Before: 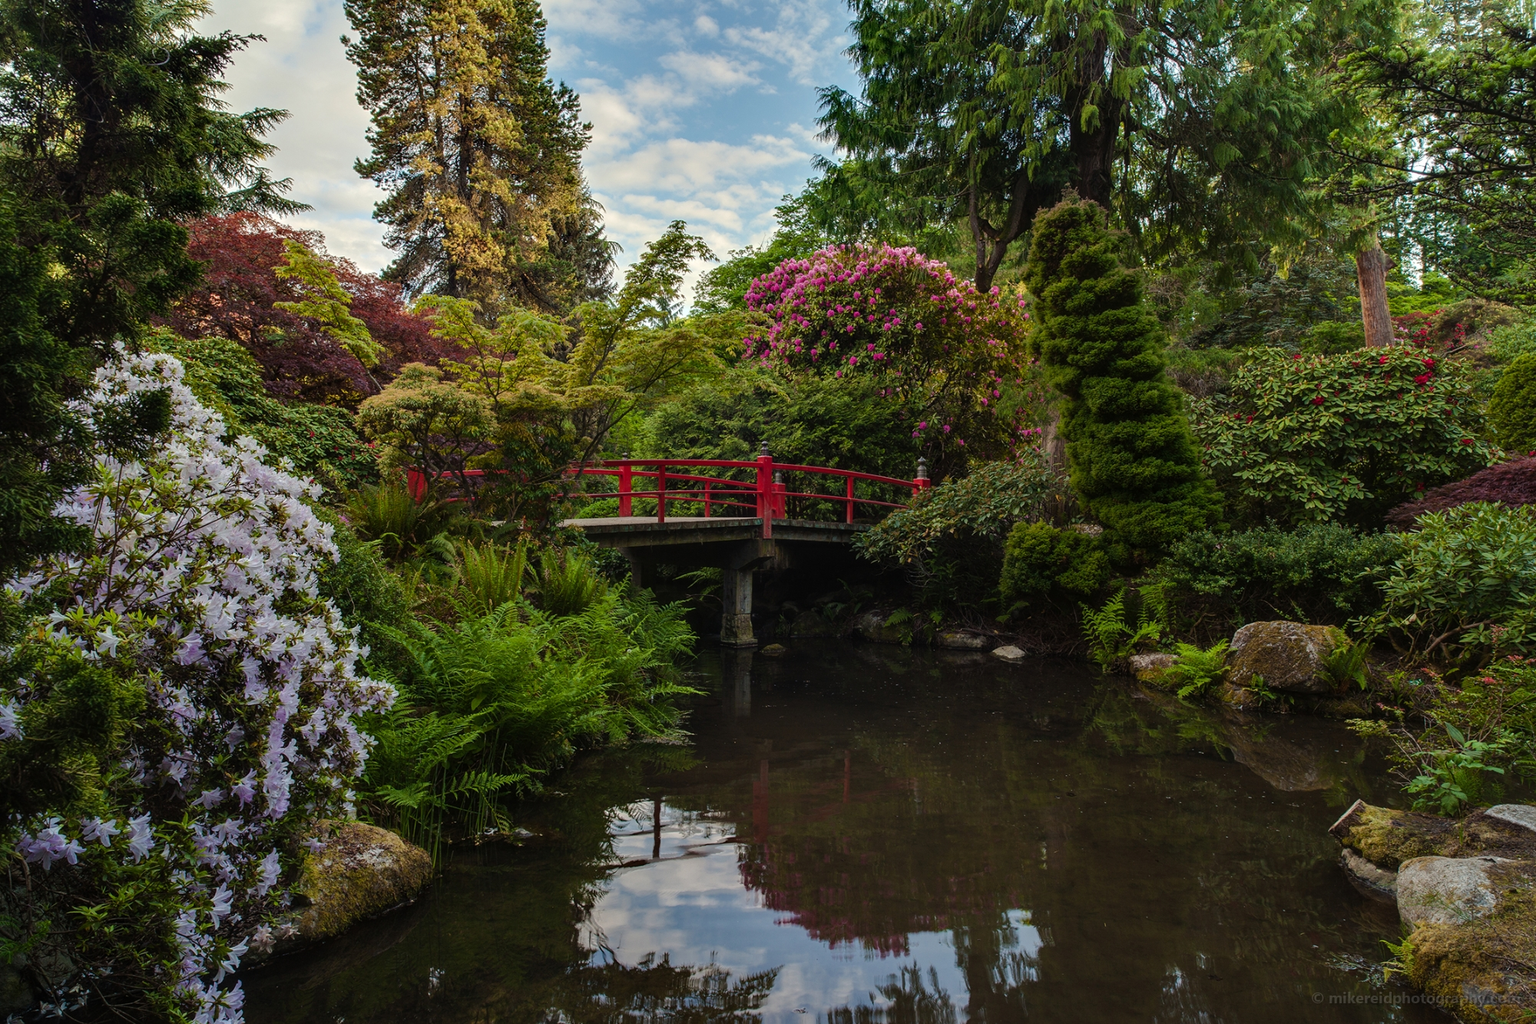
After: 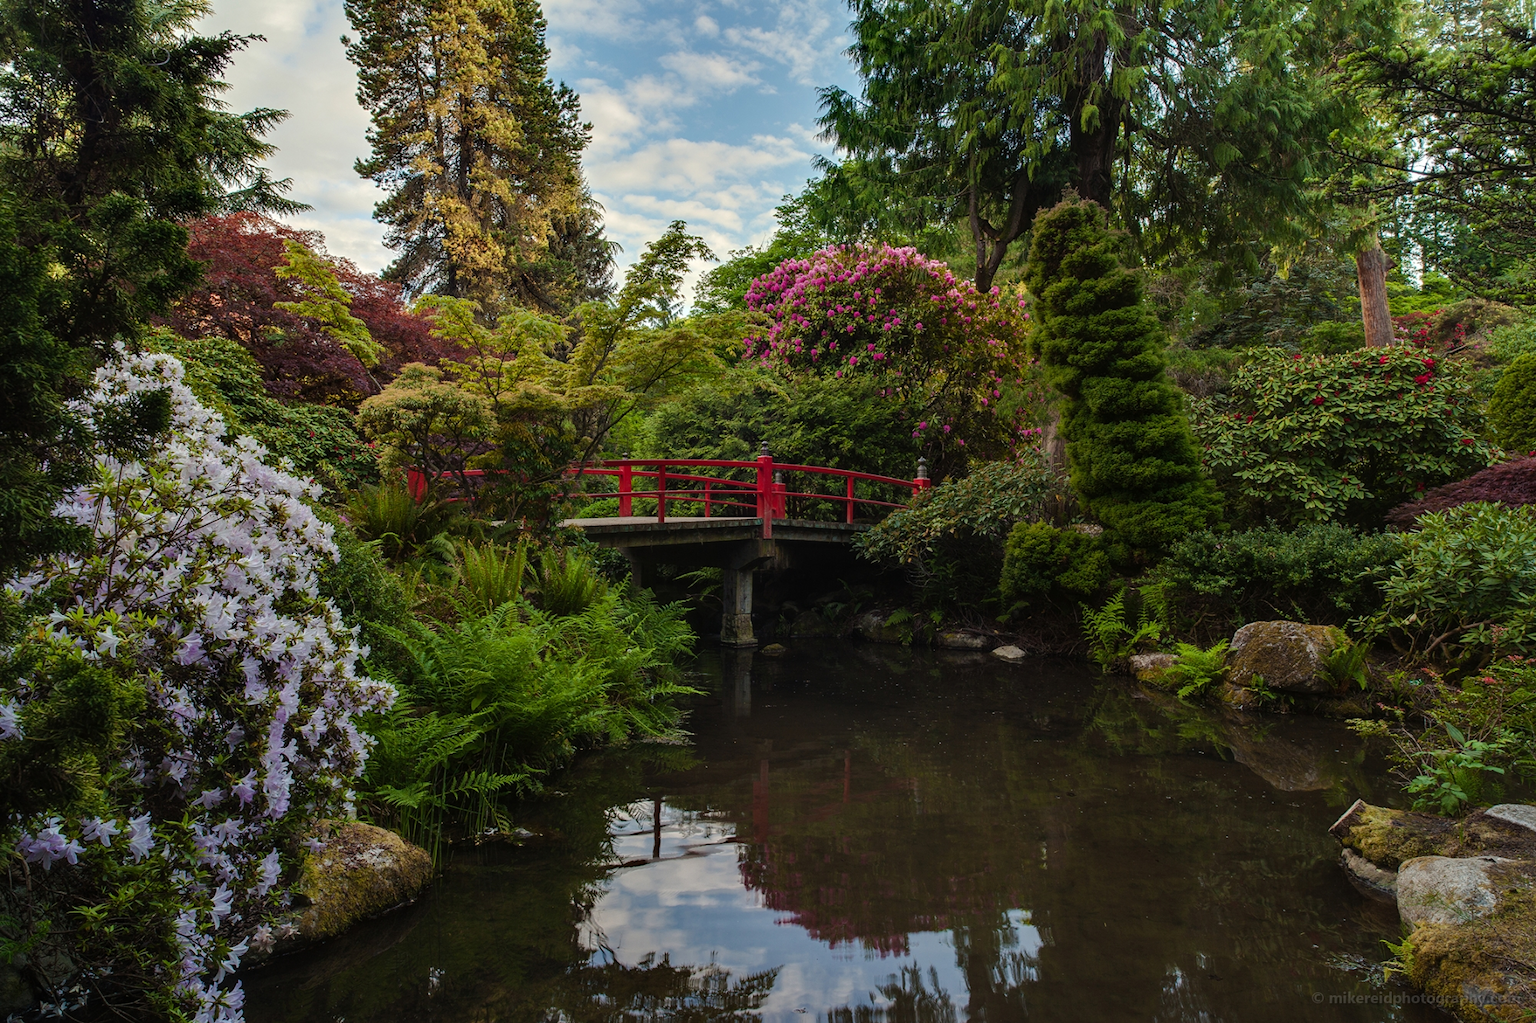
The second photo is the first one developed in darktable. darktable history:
color calibration: gray › normalize channels true, illuminant same as pipeline (D50), adaptation XYZ, x 0.345, y 0.358, temperature 5012.95 K, gamut compression 0.017
